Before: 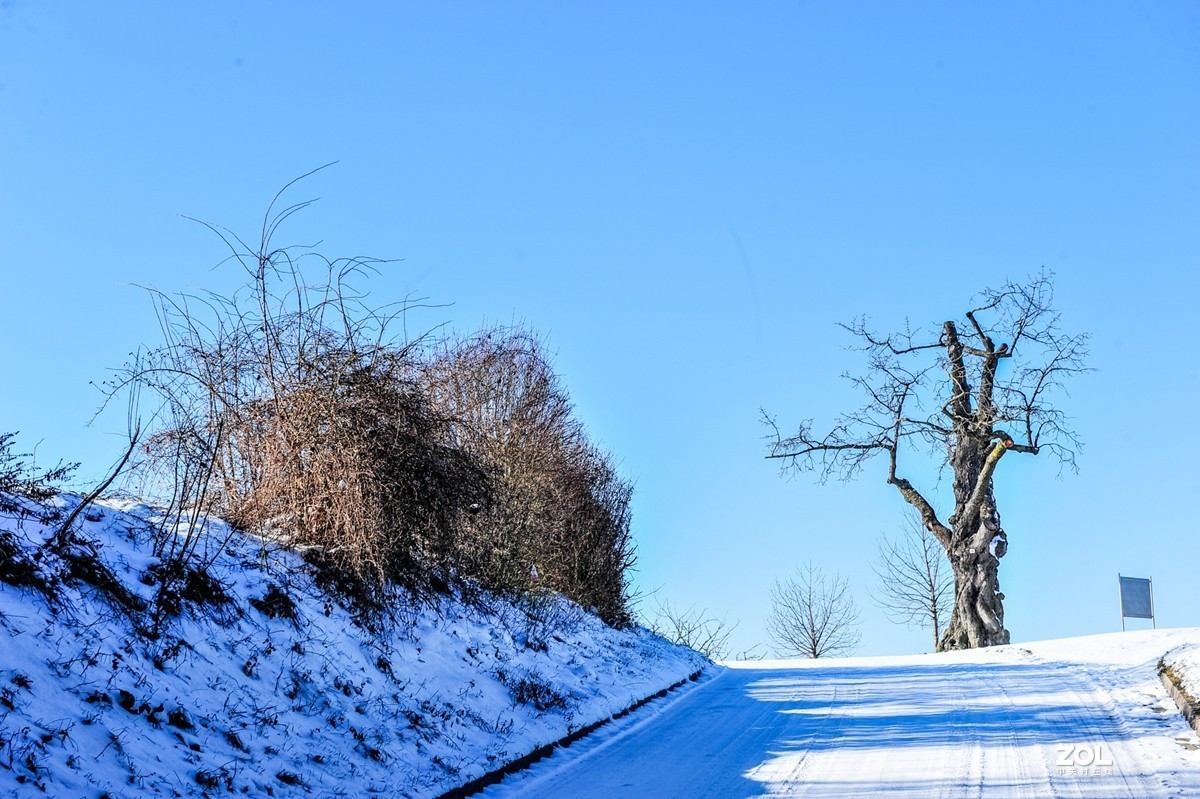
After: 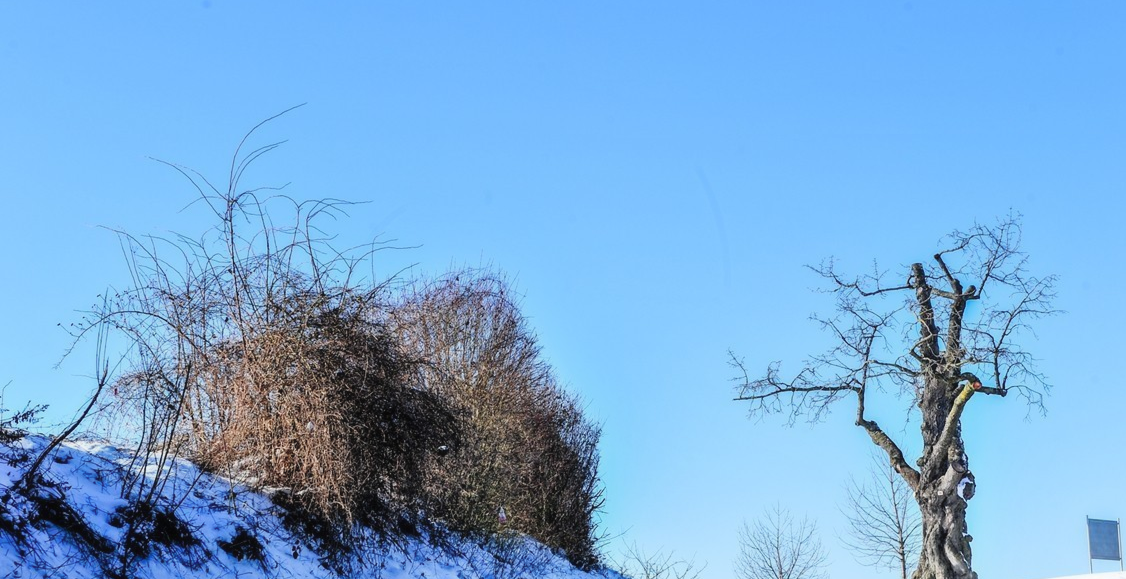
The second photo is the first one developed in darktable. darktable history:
contrast equalizer: octaves 7, y [[0.502, 0.505, 0.512, 0.529, 0.564, 0.588], [0.5 ×6], [0.502, 0.505, 0.512, 0.529, 0.564, 0.588], [0, 0.001, 0.001, 0.004, 0.008, 0.011], [0, 0.001, 0.001, 0.004, 0.008, 0.011]], mix -1
crop: left 2.737%, top 7.287%, right 3.421%, bottom 20.179%
